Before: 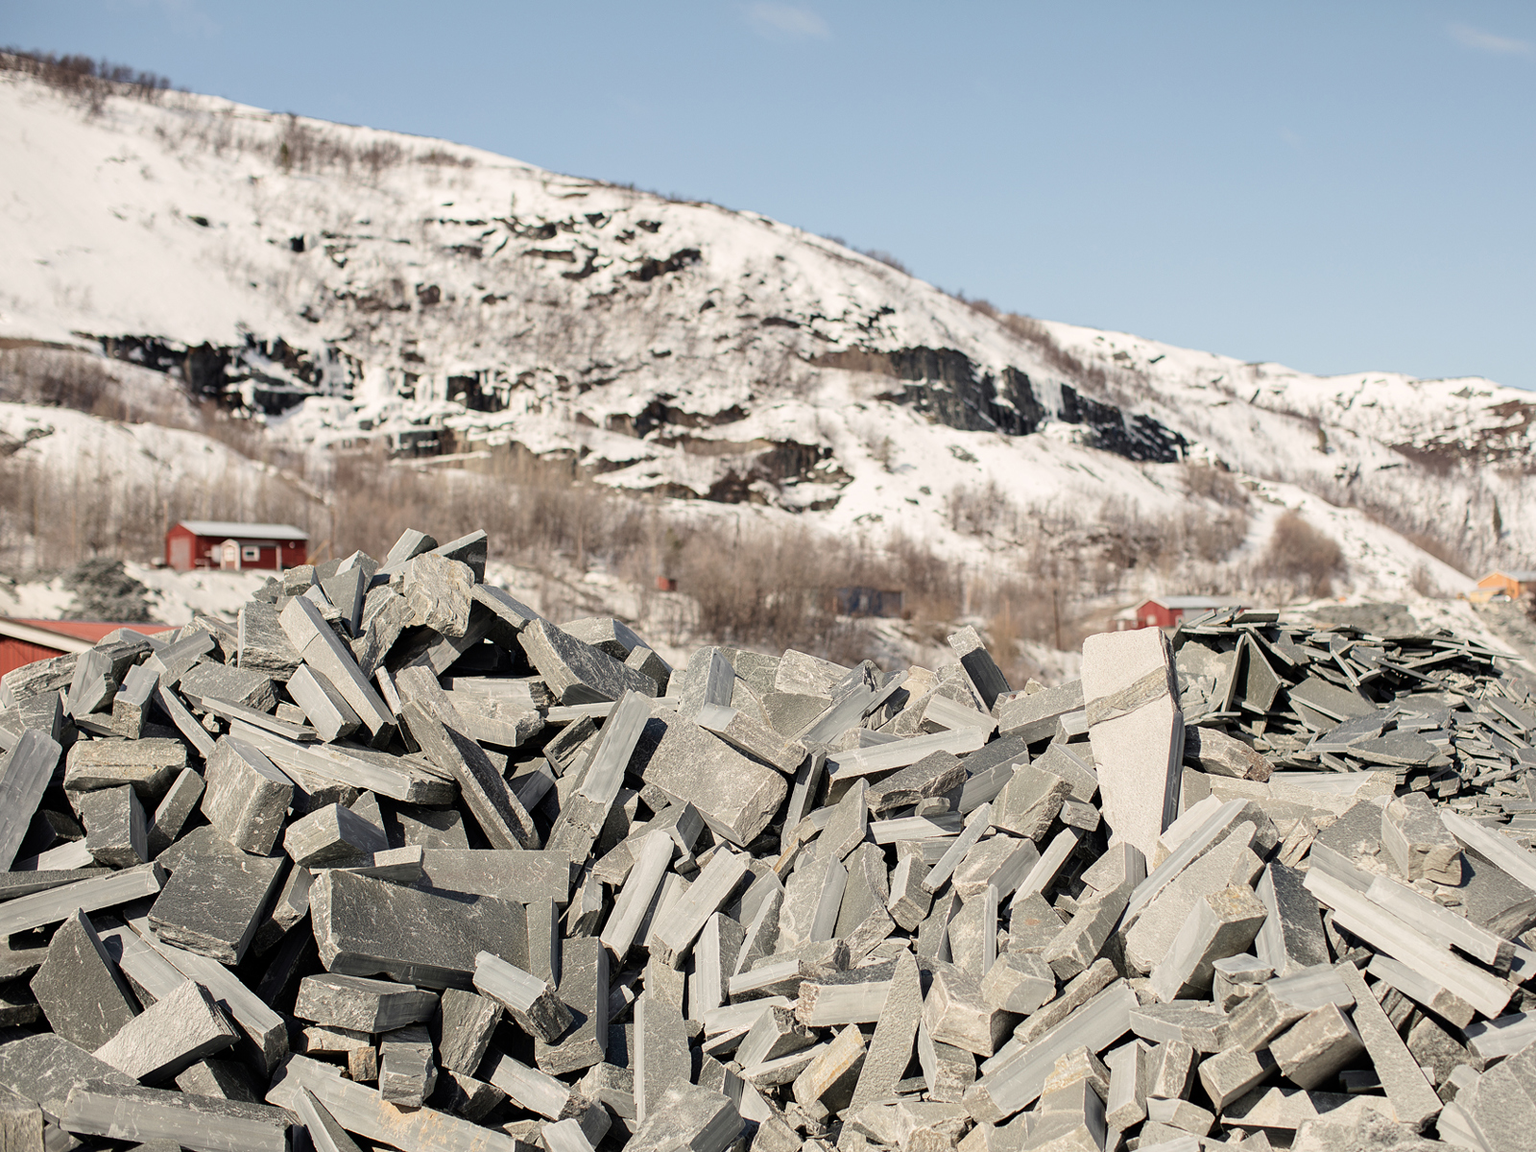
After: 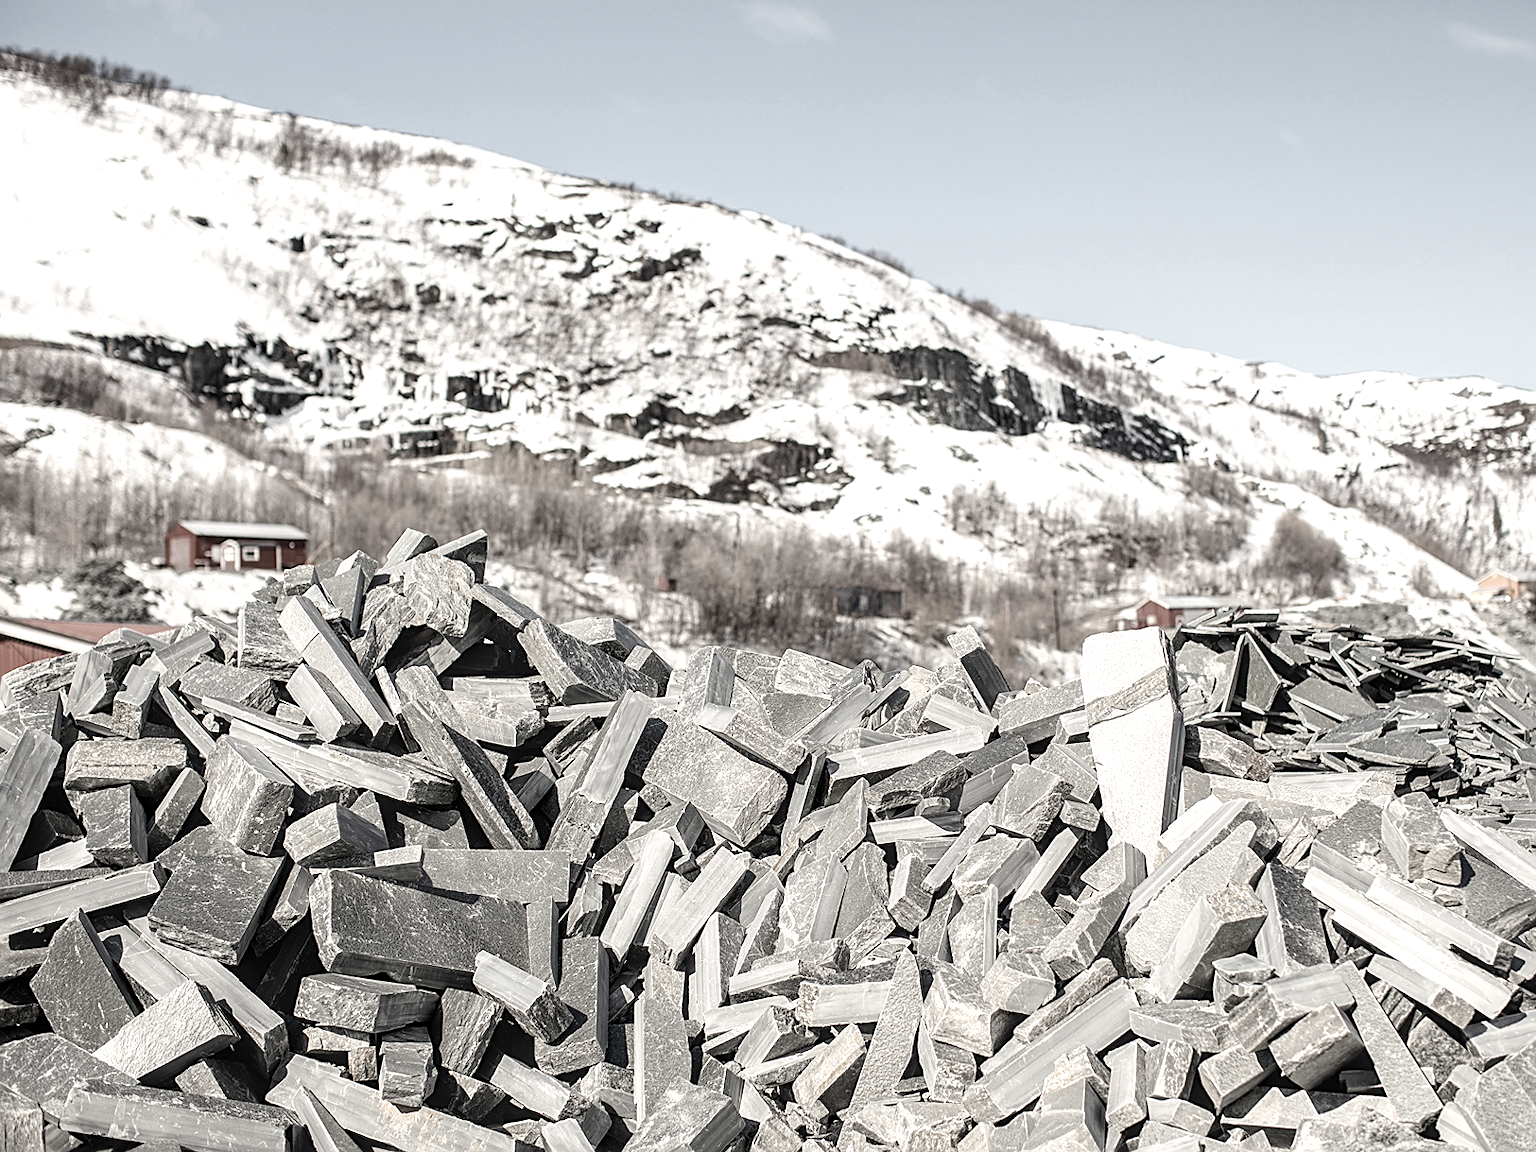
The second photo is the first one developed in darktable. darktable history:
exposure: black level correction 0, exposure 0.399 EV, compensate exposure bias true, compensate highlight preservation false
color correction: highlights b* -0.02, saturation 0.344
local contrast: highlights 62%, detail 143%, midtone range 0.425
sharpen: on, module defaults
